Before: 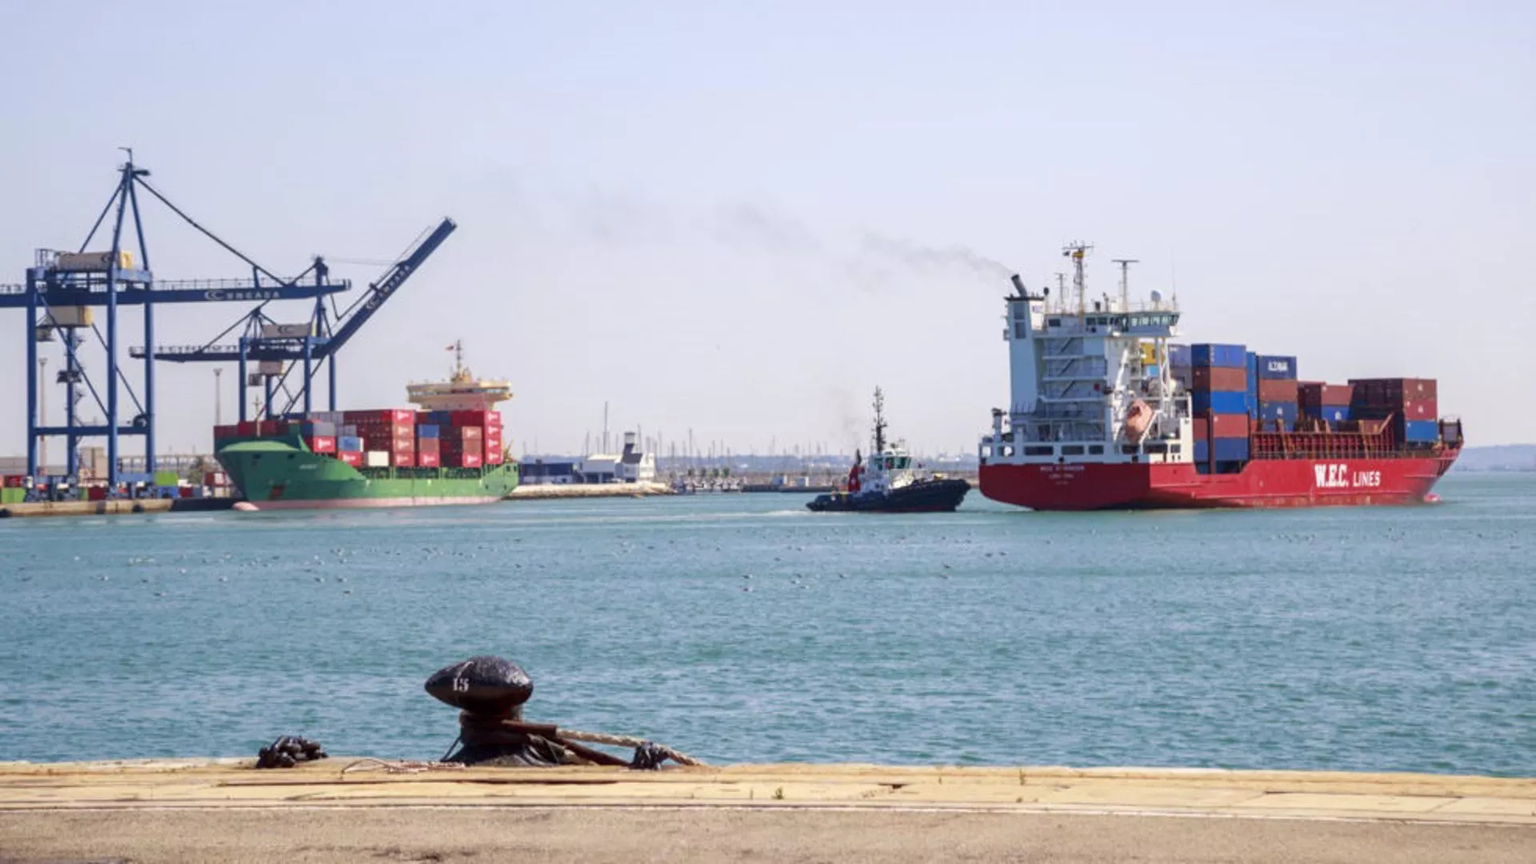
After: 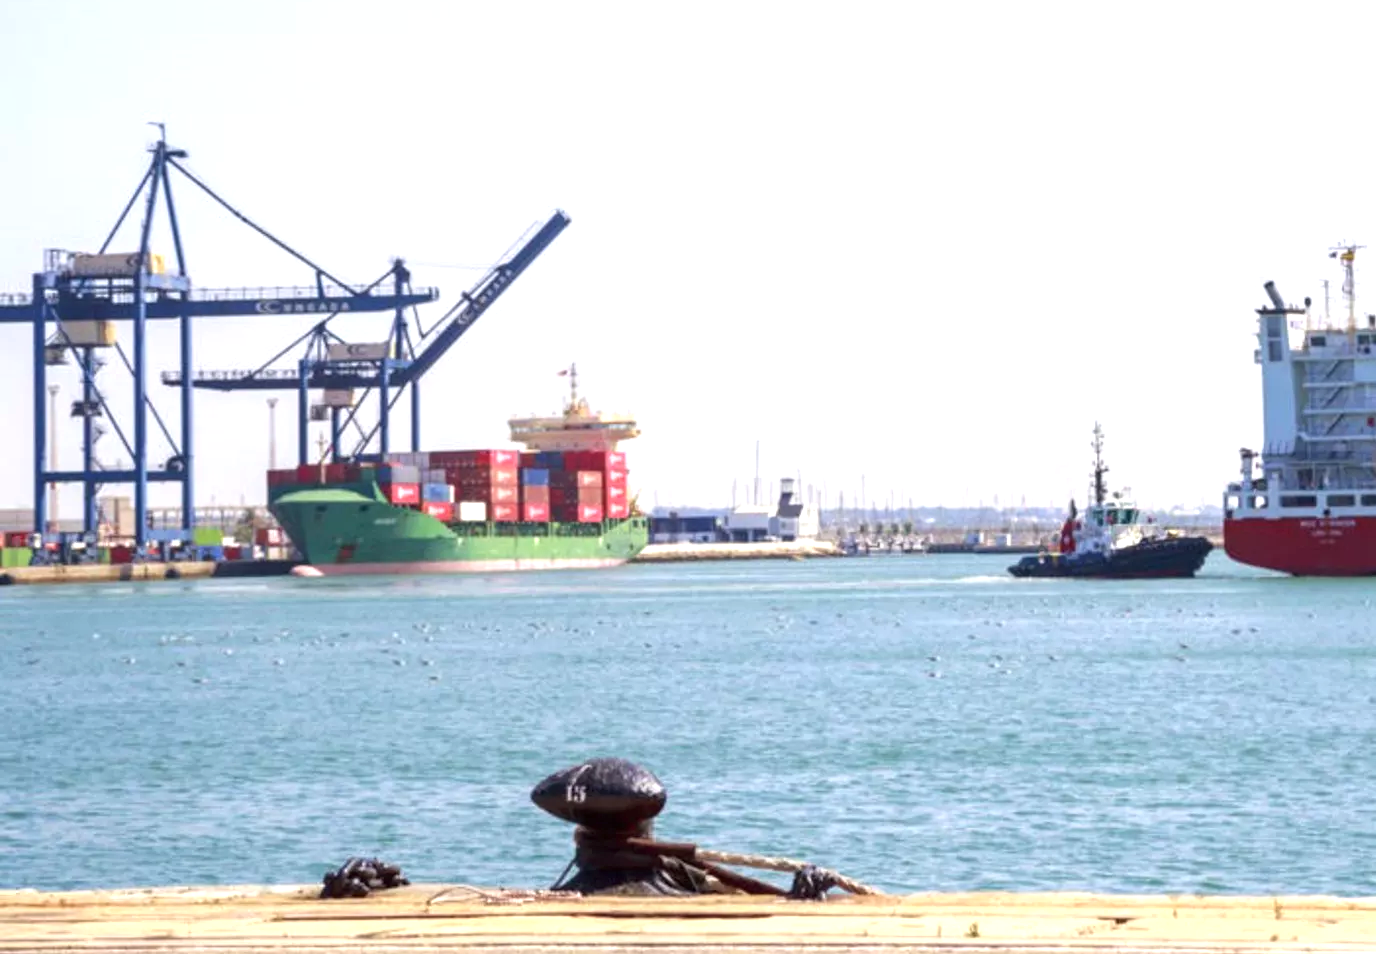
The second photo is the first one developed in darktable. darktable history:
crop: top 5.803%, right 27.864%, bottom 5.804%
exposure: black level correction 0, exposure 0.7 EV, compensate exposure bias true, compensate highlight preservation false
